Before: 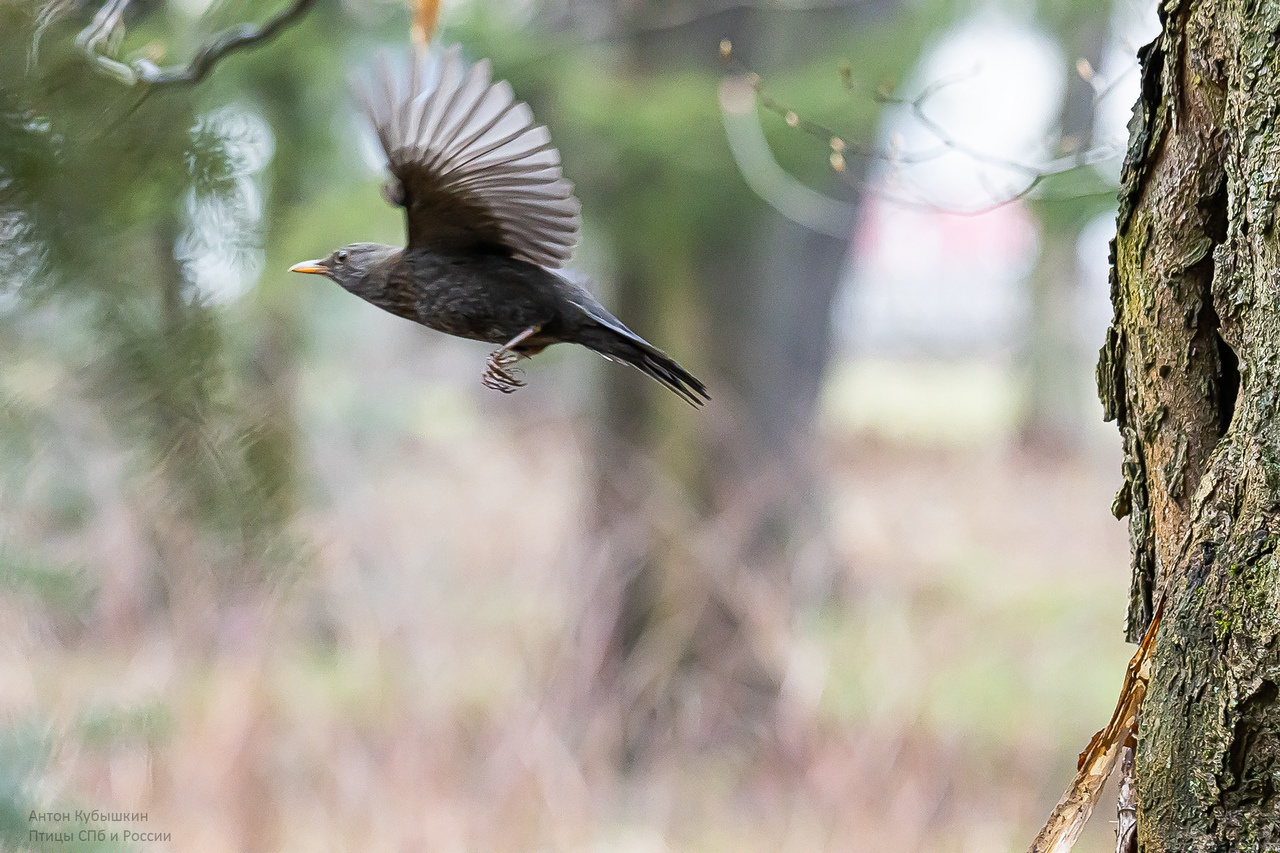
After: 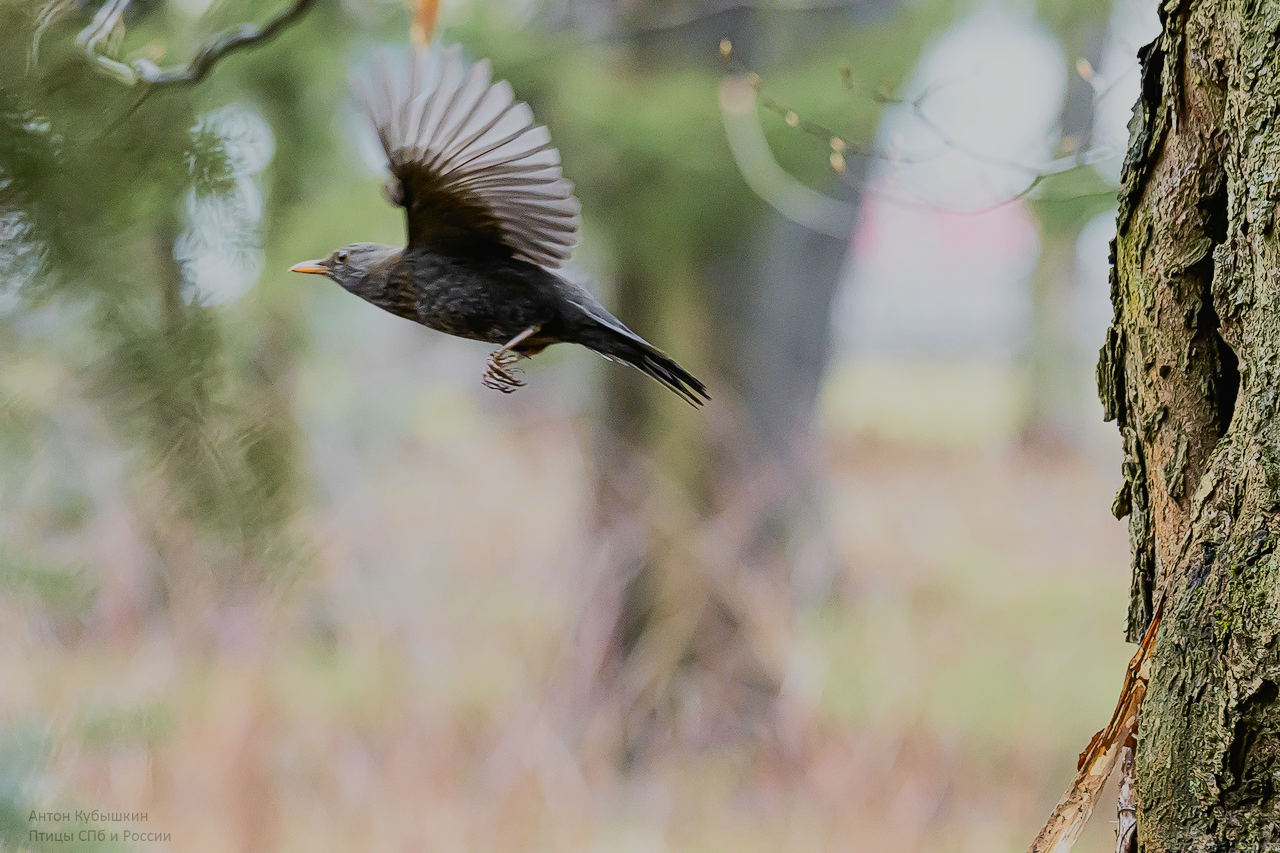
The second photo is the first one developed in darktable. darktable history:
tone curve: curves: ch0 [(0, 0.014) (0.036, 0.047) (0.15, 0.156) (0.27, 0.258) (0.511, 0.506) (0.761, 0.741) (1, 0.919)]; ch1 [(0, 0) (0.179, 0.173) (0.322, 0.32) (0.429, 0.431) (0.502, 0.5) (0.519, 0.522) (0.562, 0.575) (0.631, 0.65) (0.72, 0.692) (1, 1)]; ch2 [(0, 0) (0.29, 0.295) (0.404, 0.436) (0.497, 0.498) (0.533, 0.556) (0.599, 0.607) (0.696, 0.707) (1, 1)], color space Lab, independent channels, preserve colors none
filmic rgb: black relative exposure -7.65 EV, white relative exposure 4.56 EV, hardness 3.61
